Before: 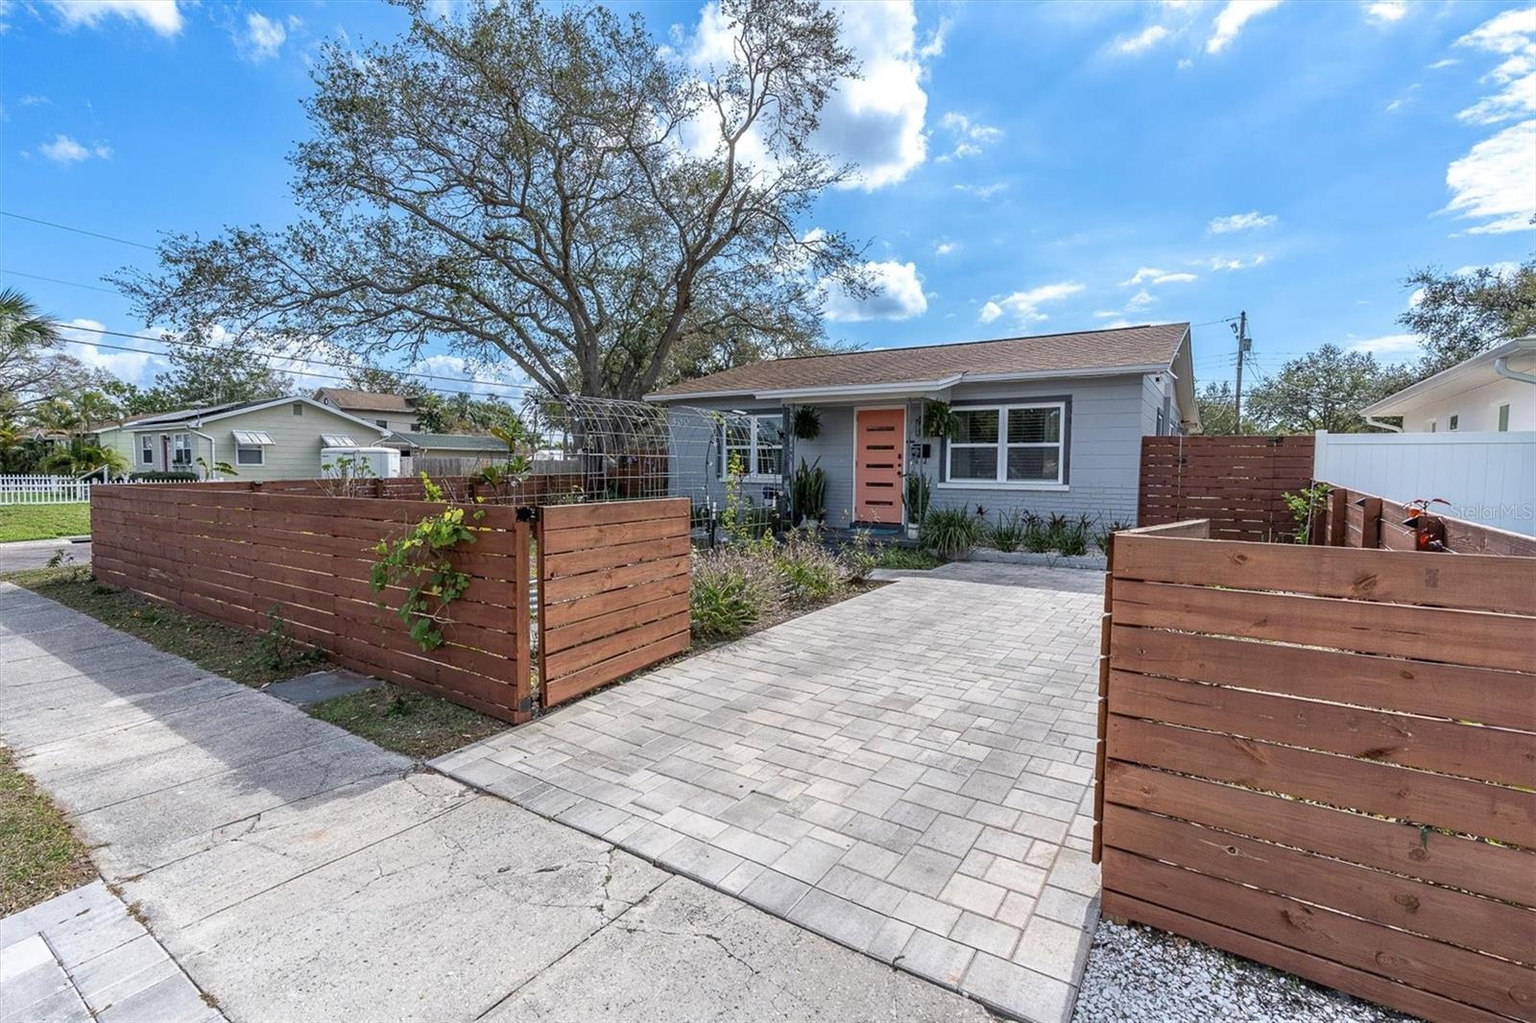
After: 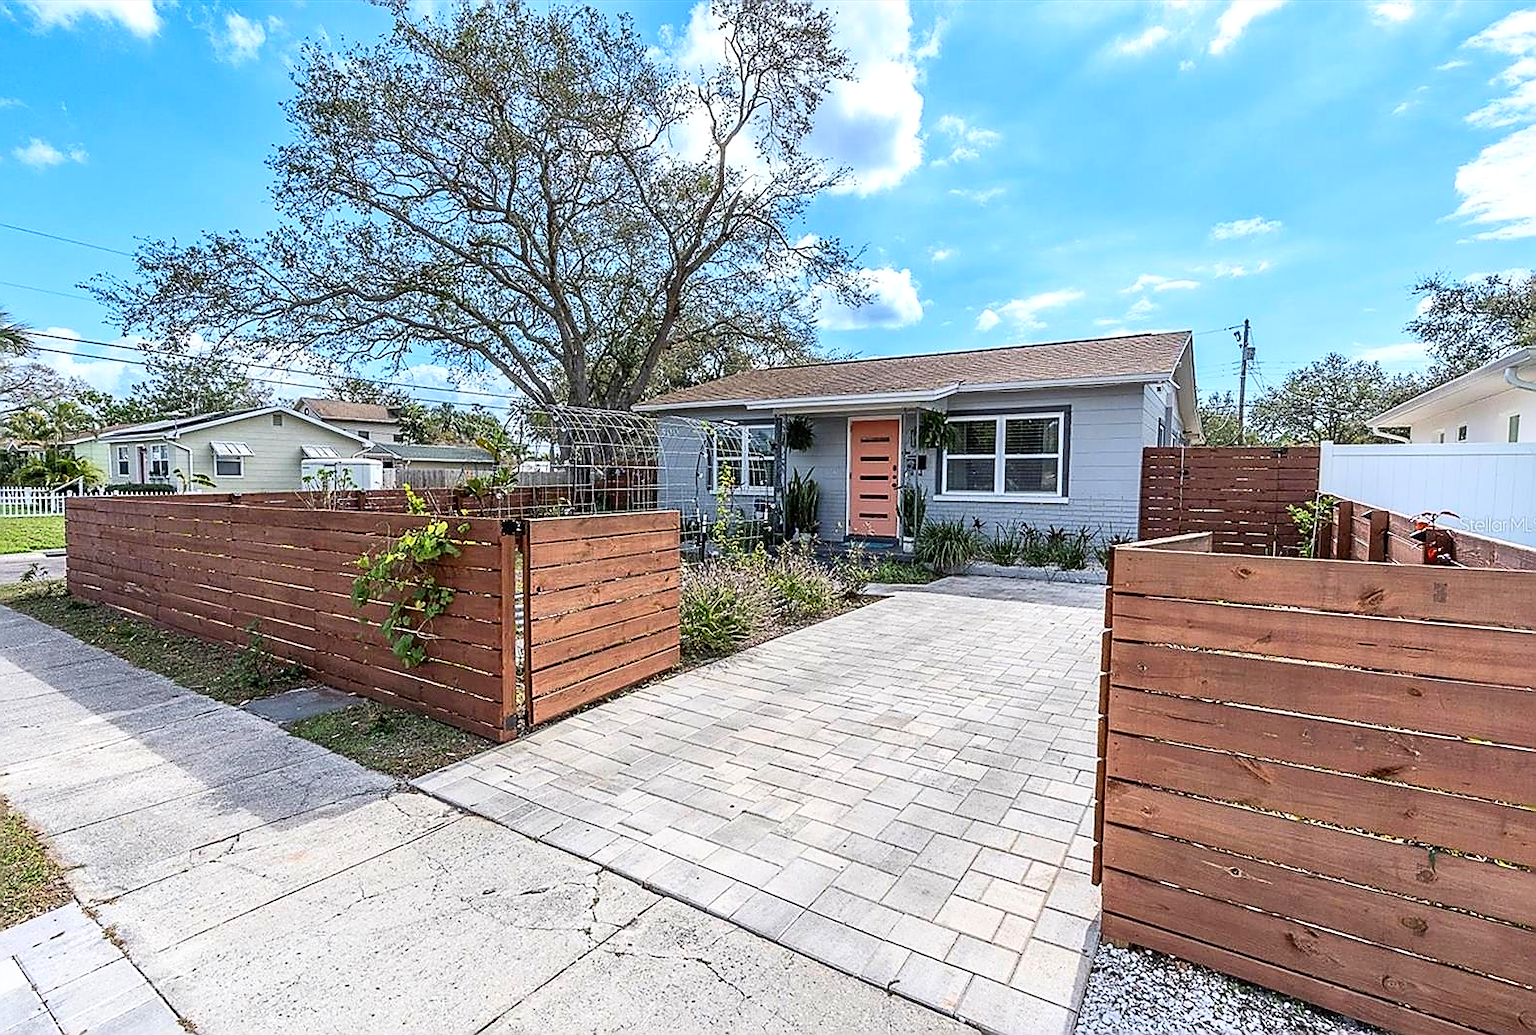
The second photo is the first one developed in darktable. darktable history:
crop and rotate: left 1.774%, right 0.633%, bottom 1.28%
local contrast: mode bilateral grid, contrast 20, coarseness 50, detail 120%, midtone range 0.2
contrast brightness saturation: contrast 0.2, brightness 0.16, saturation 0.22
sharpen: radius 1.4, amount 1.25, threshold 0.7
